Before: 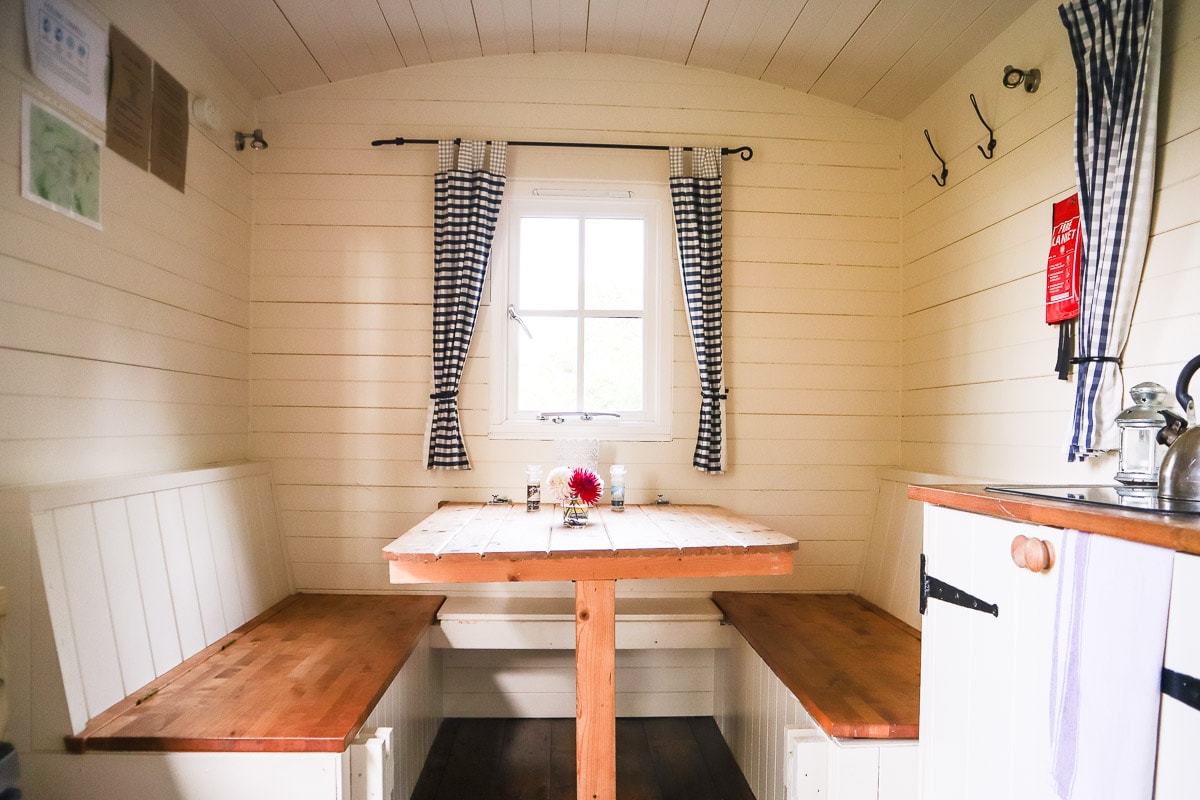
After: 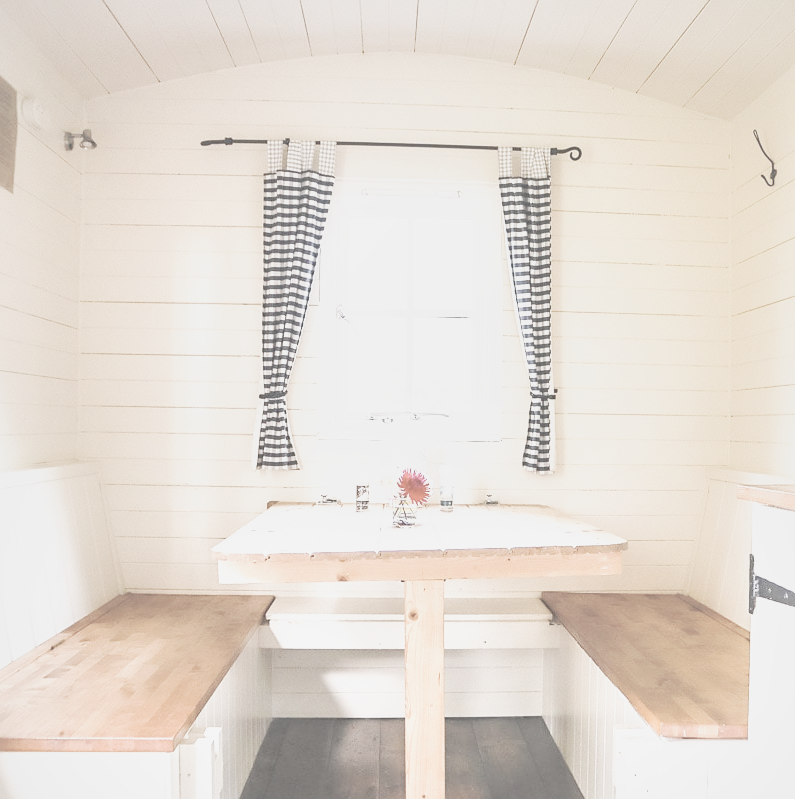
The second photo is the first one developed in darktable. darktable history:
local contrast: mode bilateral grid, contrast 100, coarseness 99, detail 165%, midtone range 0.2
velvia: on, module defaults
crop and rotate: left 14.315%, right 19.391%
exposure: exposure 0.4 EV, compensate highlight preservation false
base curve: curves: ch0 [(0, 0) (0.025, 0.046) (0.112, 0.277) (0.467, 0.74) (0.814, 0.929) (1, 0.942)], preserve colors none
contrast brightness saturation: contrast -0.305, brightness 0.759, saturation -0.771
sharpen: amount 0.211
